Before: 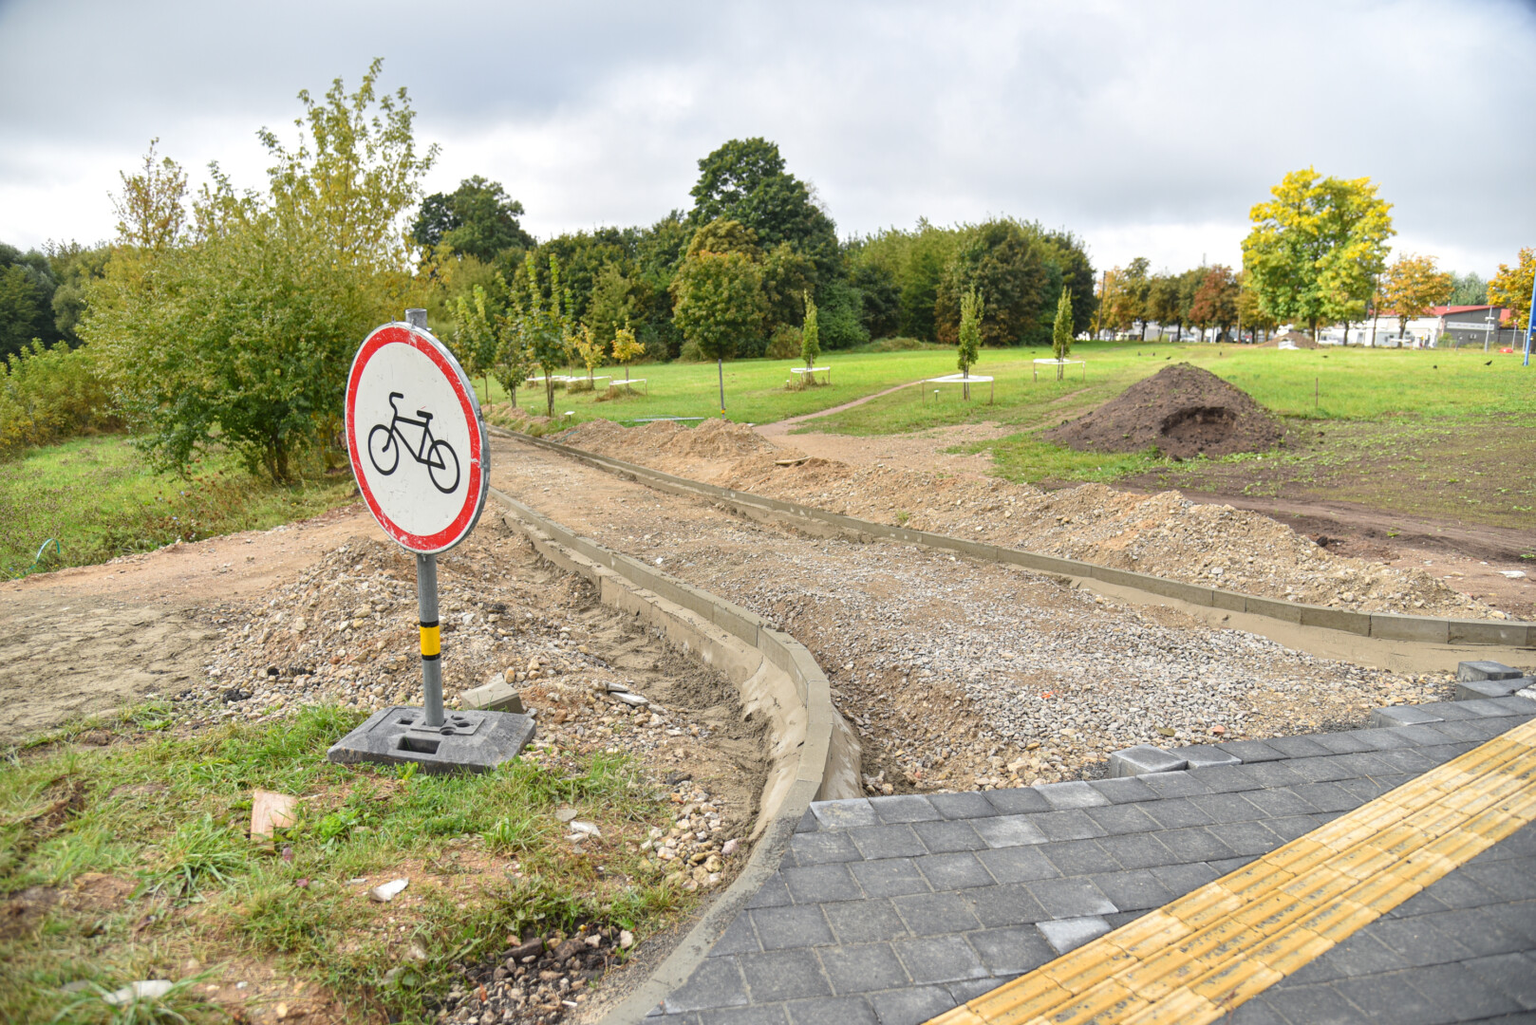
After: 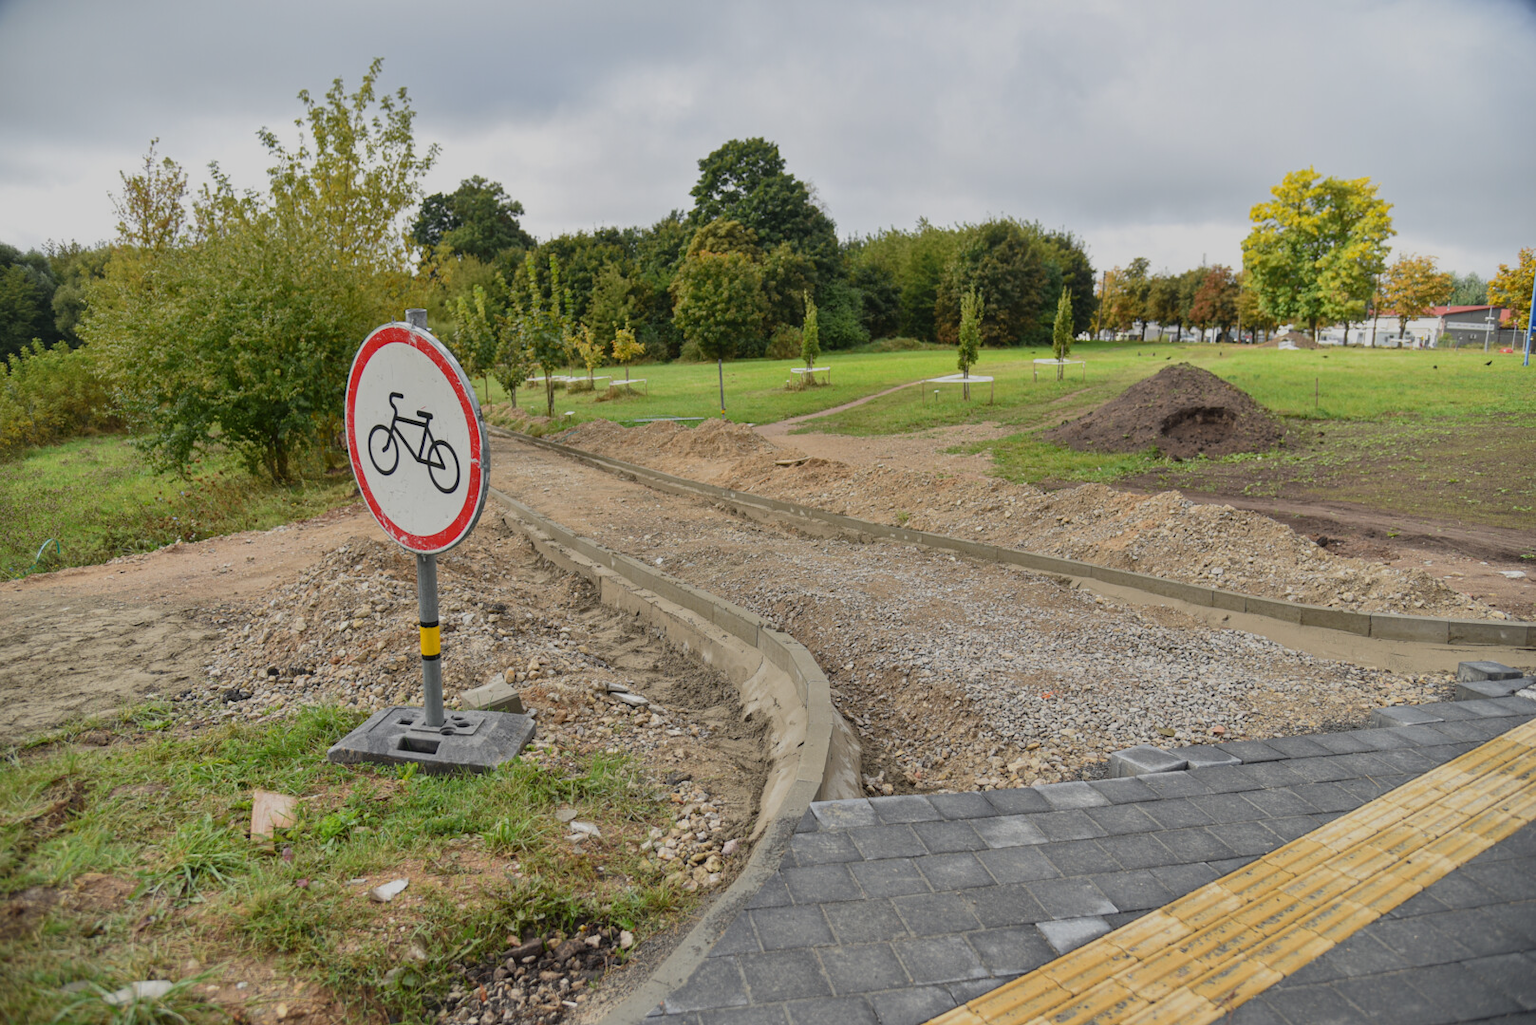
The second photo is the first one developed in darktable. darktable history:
tone equalizer: edges refinement/feathering 500, mask exposure compensation -1.57 EV, preserve details no
exposure: black level correction 0, exposure -0.704 EV, compensate highlight preservation false
